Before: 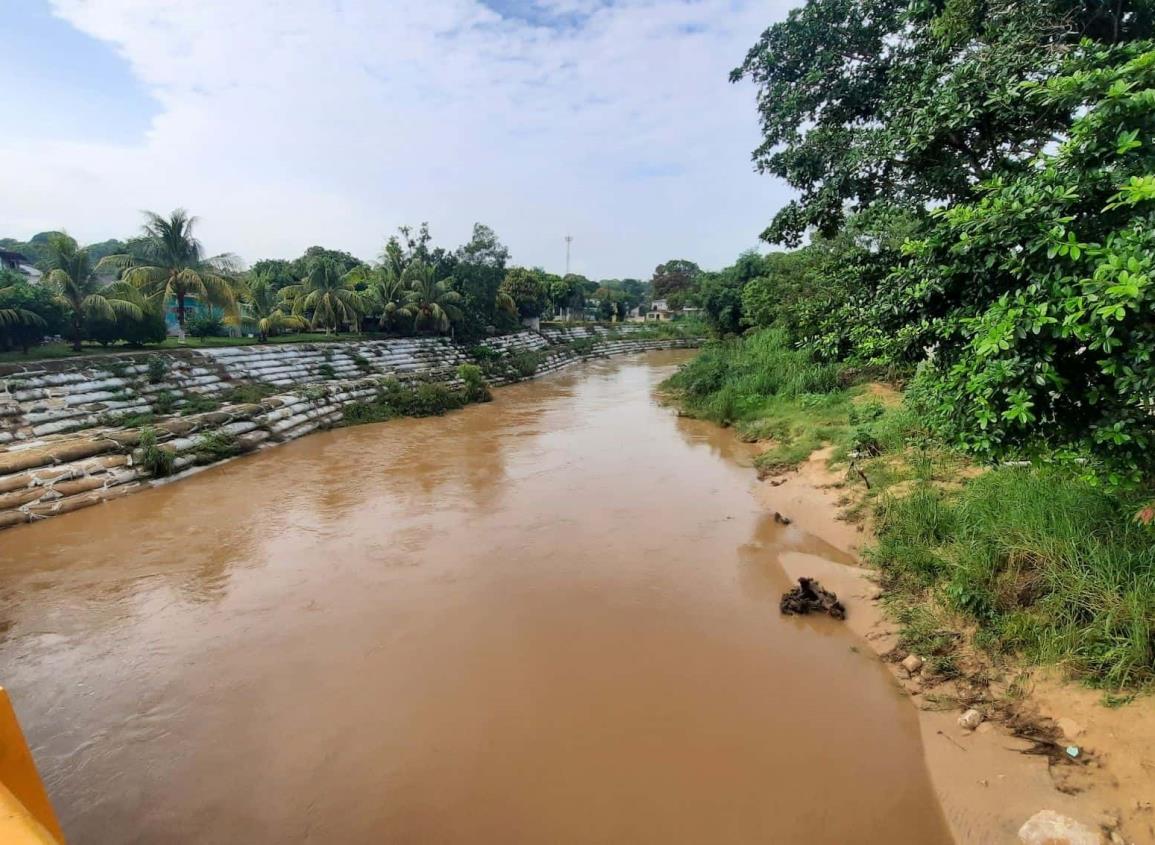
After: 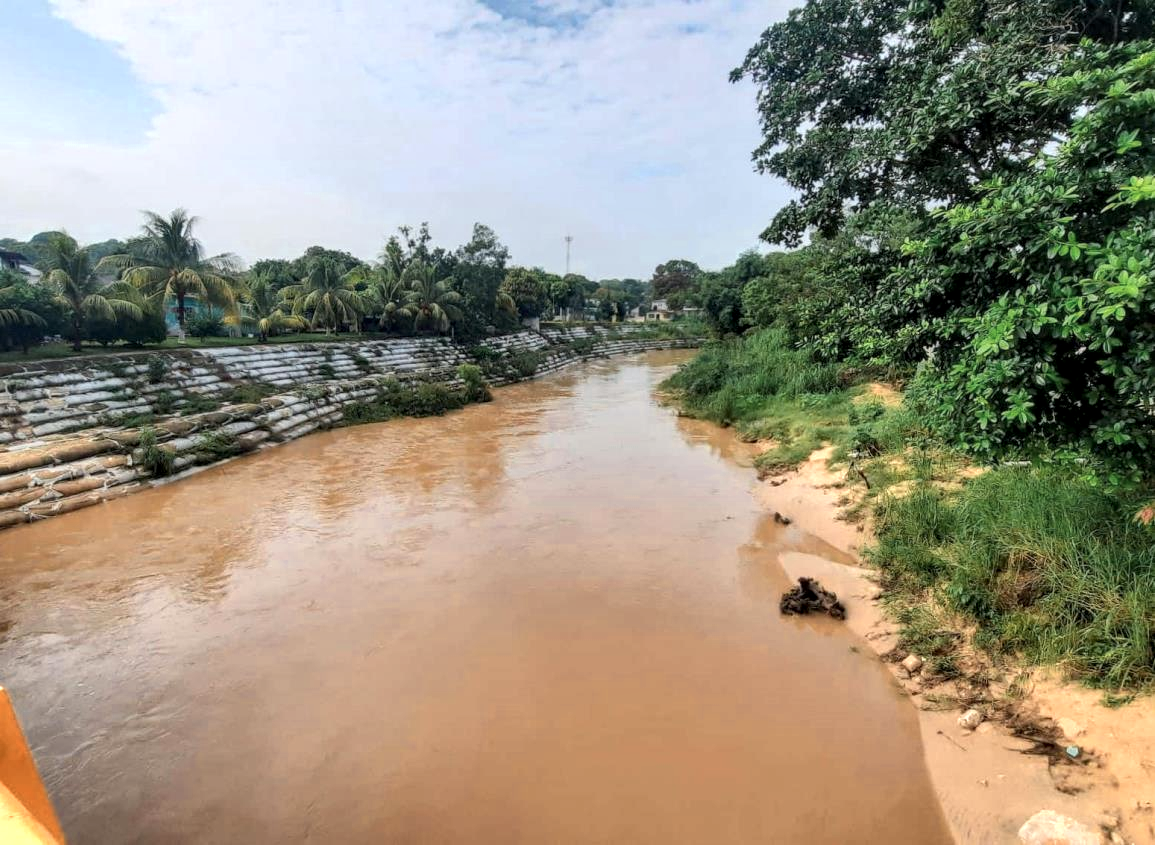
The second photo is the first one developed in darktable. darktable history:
color zones: curves: ch0 [(0.018, 0.548) (0.197, 0.654) (0.425, 0.447) (0.605, 0.658) (0.732, 0.579)]; ch1 [(0.105, 0.531) (0.224, 0.531) (0.386, 0.39) (0.618, 0.456) (0.732, 0.456) (0.956, 0.421)]; ch2 [(0.039, 0.583) (0.215, 0.465) (0.399, 0.544) (0.465, 0.548) (0.614, 0.447) (0.724, 0.43) (0.882, 0.623) (0.956, 0.632)]
local contrast: on, module defaults
color correction: highlights a* -0.182, highlights b* -0.124
